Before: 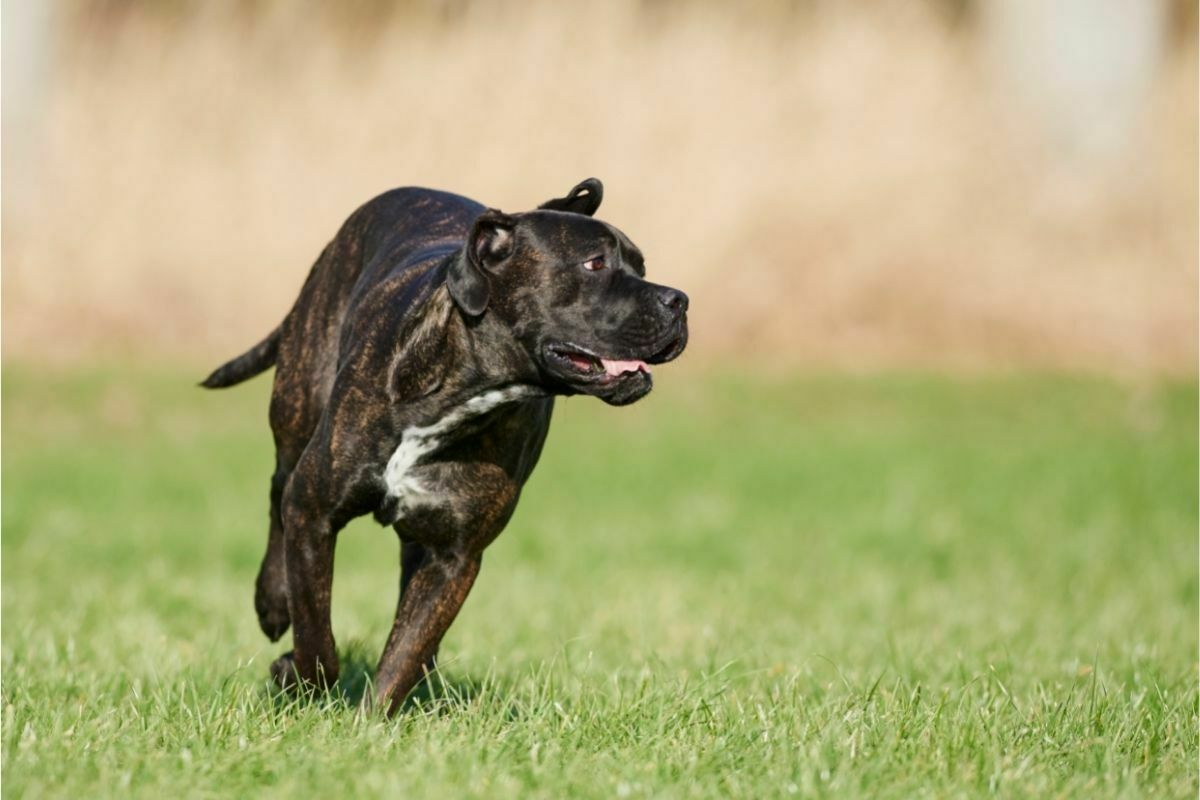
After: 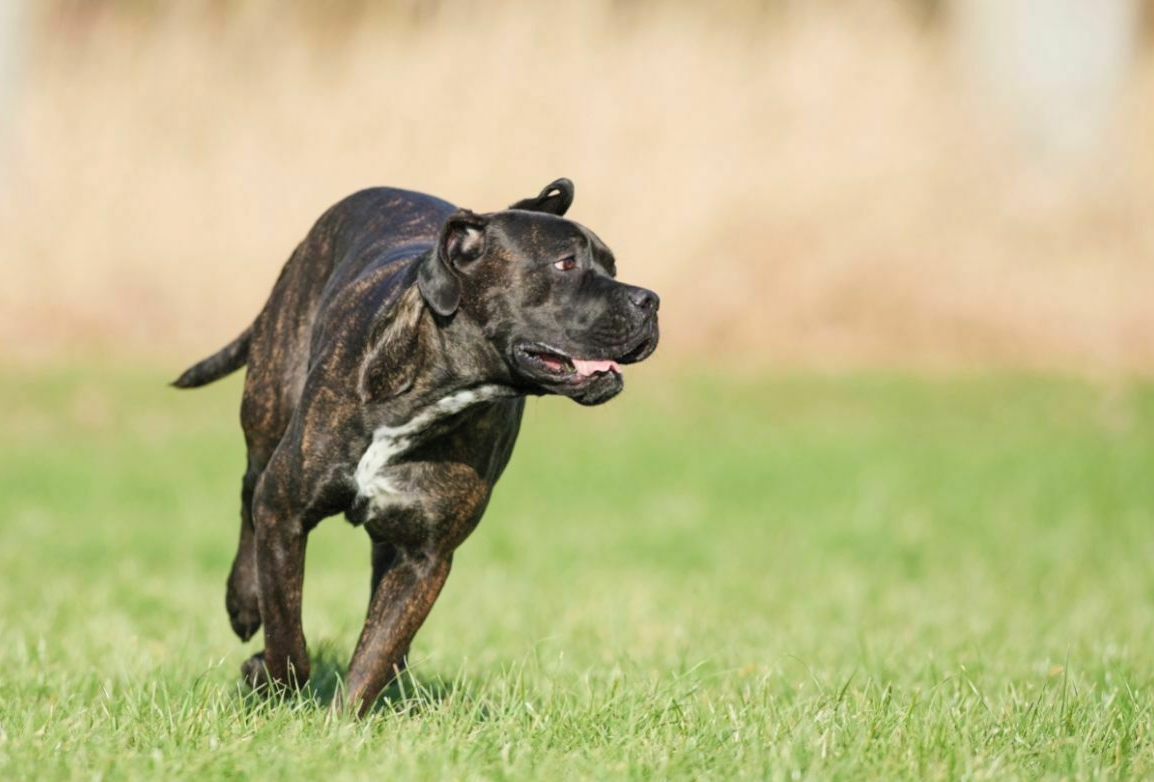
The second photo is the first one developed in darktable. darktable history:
contrast brightness saturation: brightness 0.142
crop and rotate: left 2.482%, right 1.315%, bottom 2.235%
